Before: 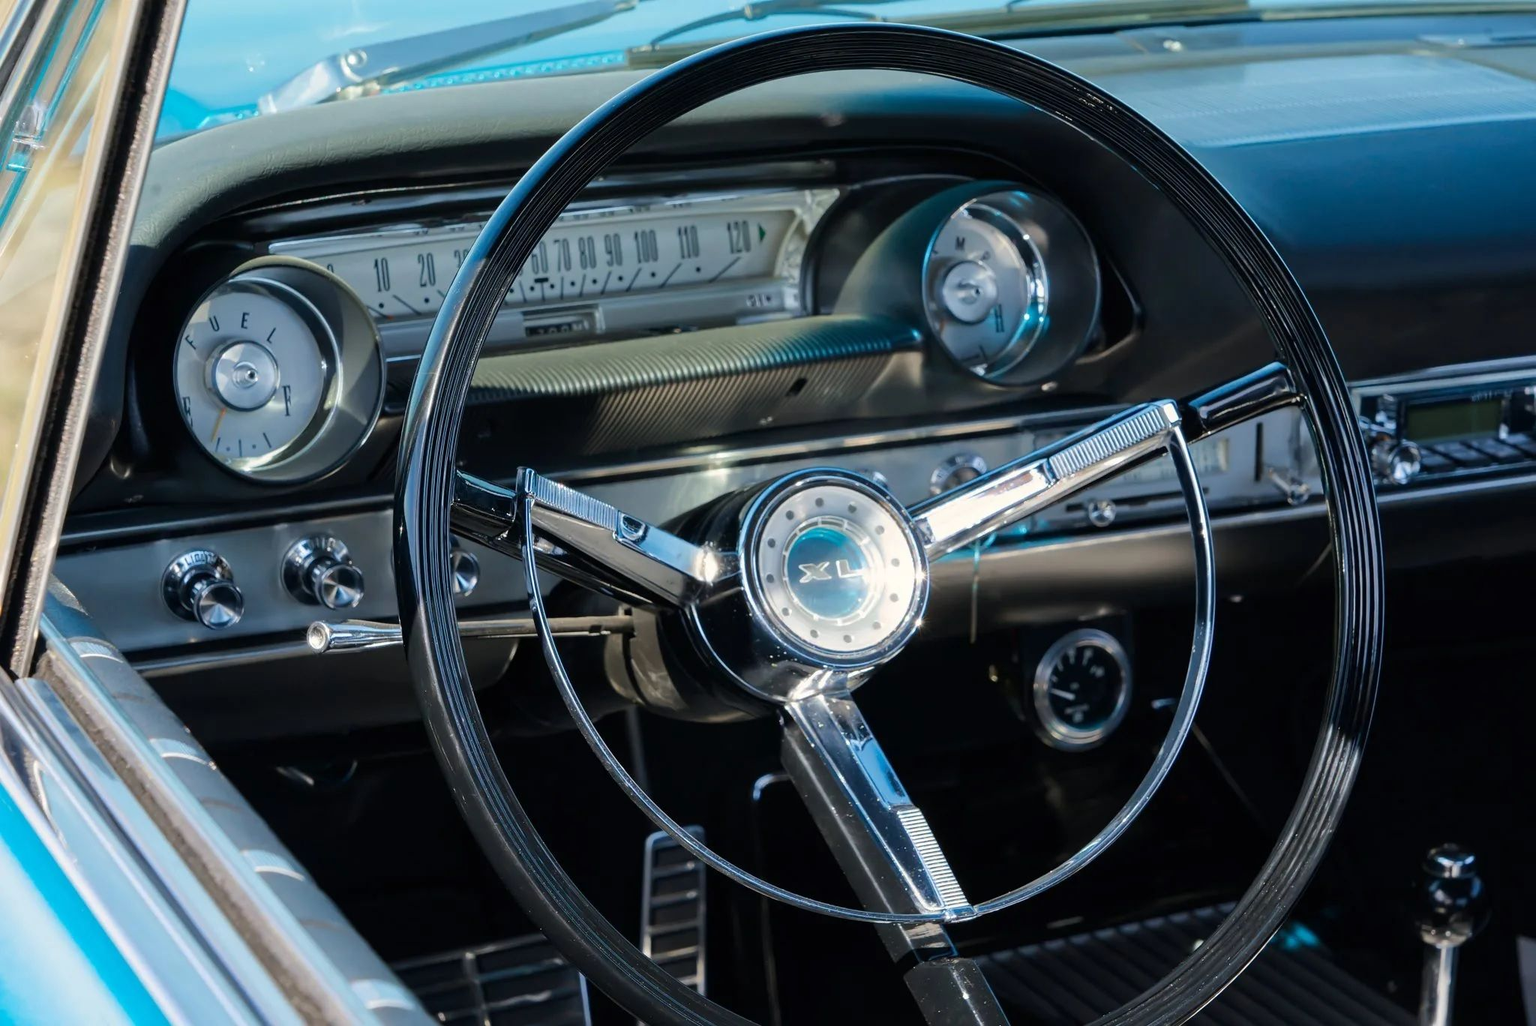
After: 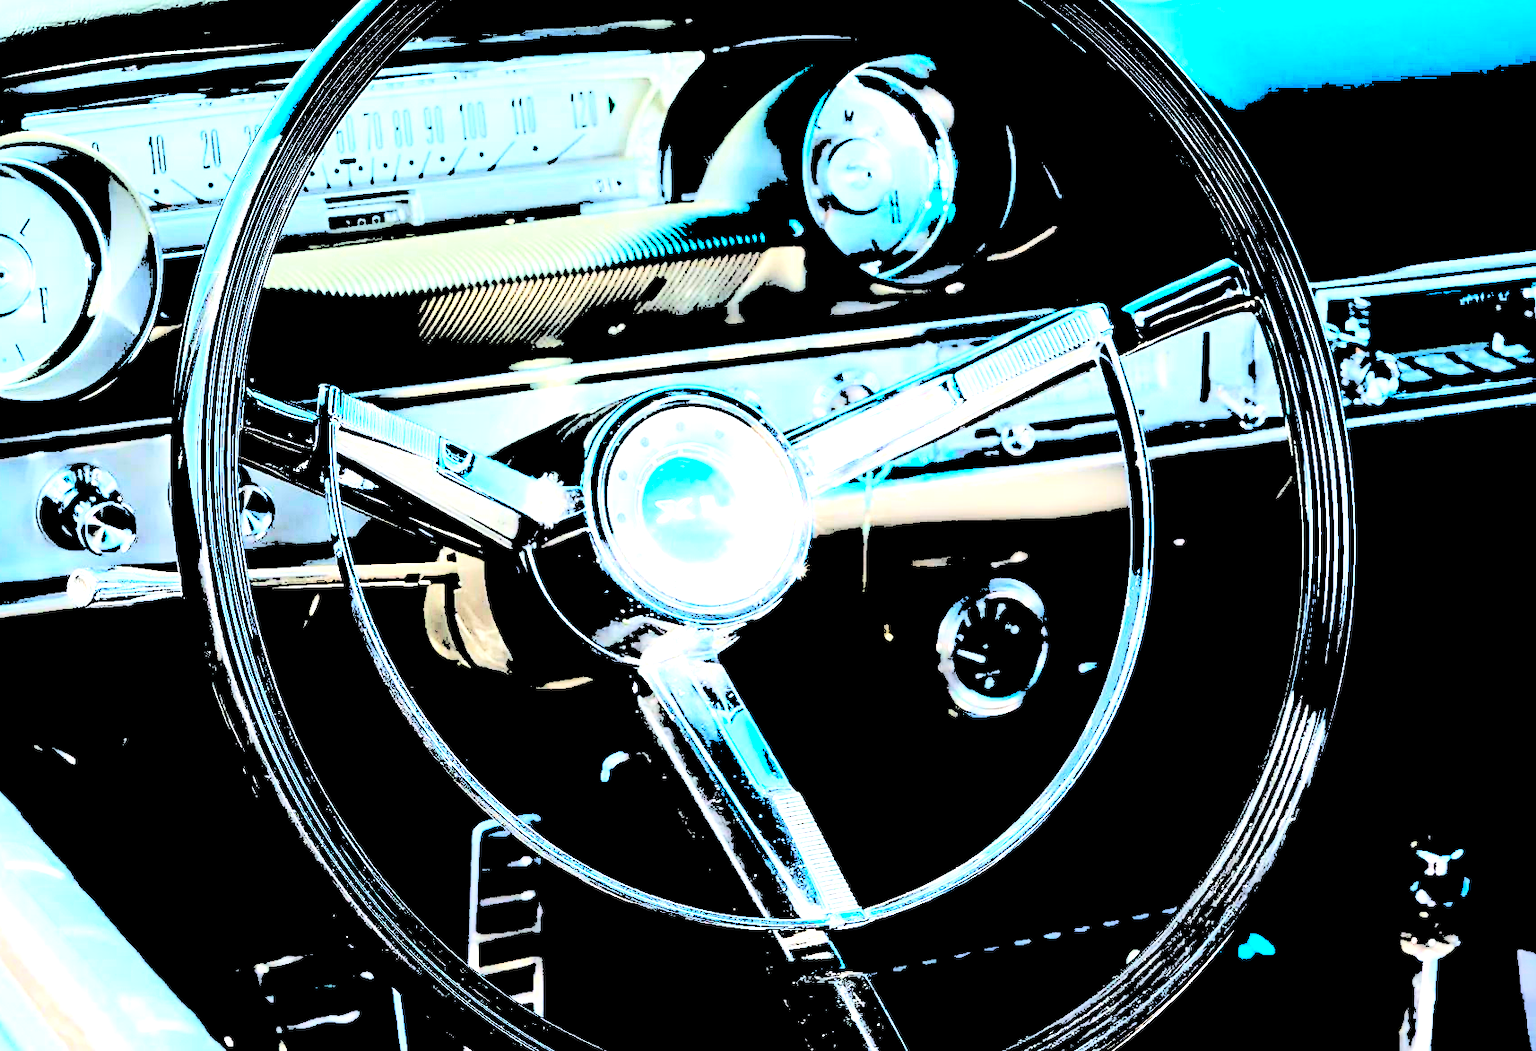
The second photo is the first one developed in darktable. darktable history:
sharpen: on, module defaults
levels: levels [0.246, 0.246, 0.506]
crop: left 16.315%, top 14.246%
